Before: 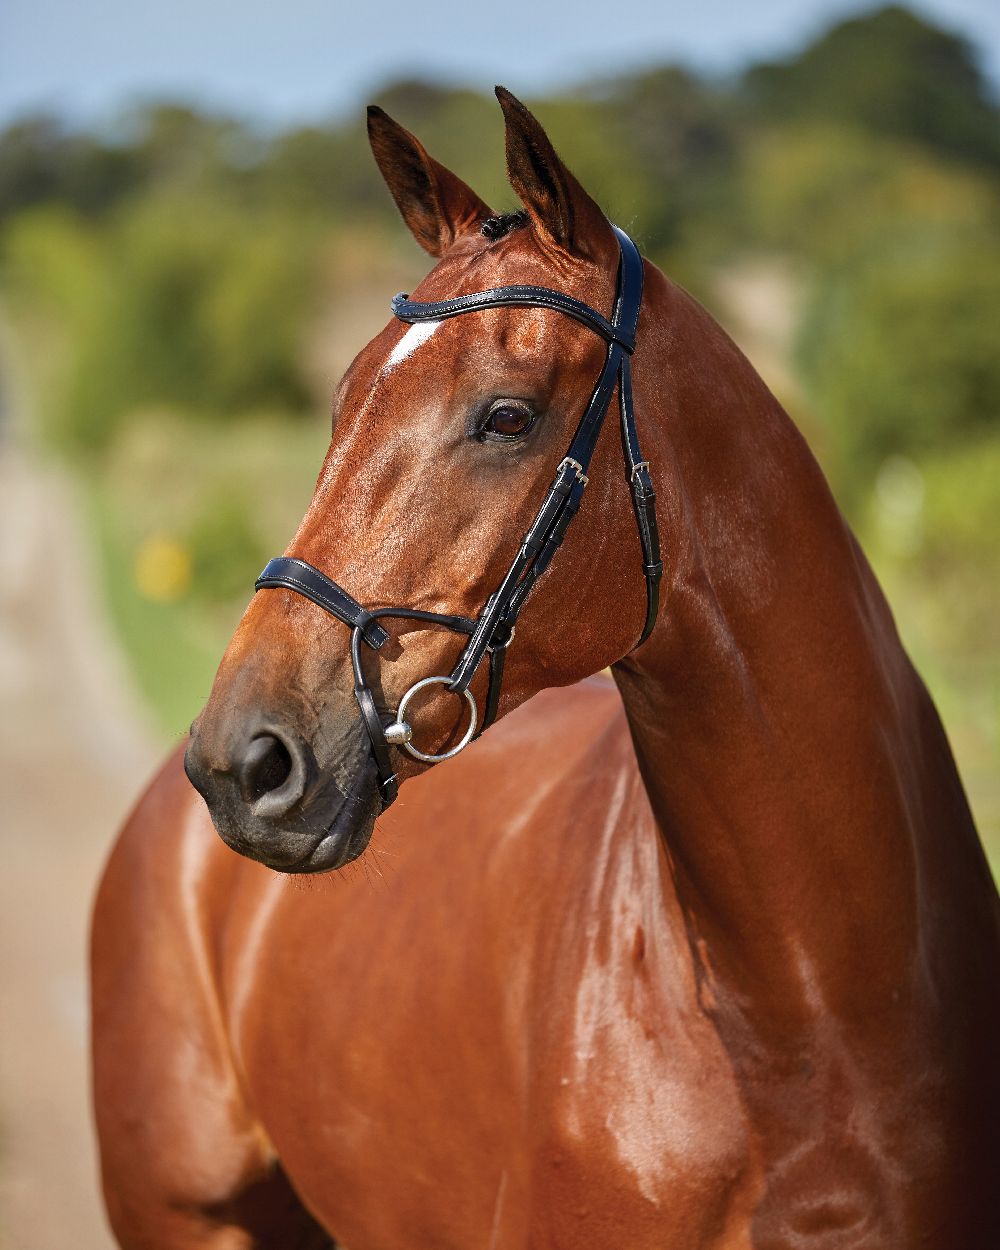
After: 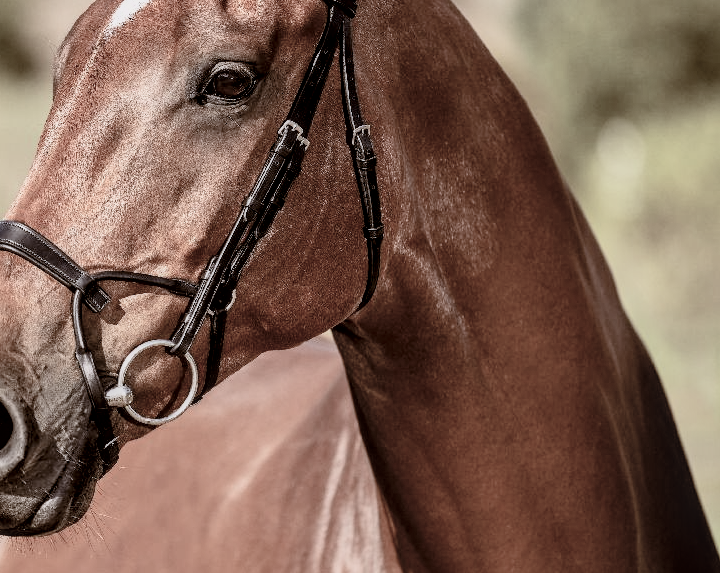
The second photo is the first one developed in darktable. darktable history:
rotate and perspective: automatic cropping original format, crop left 0, crop top 0
tone curve: curves: ch0 [(0, 0) (0.082, 0.02) (0.129, 0.078) (0.275, 0.301) (0.67, 0.809) (1, 1)], color space Lab, linked channels, preserve colors none
filmic rgb: black relative exposure -7.65 EV, white relative exposure 4.56 EV, hardness 3.61, contrast 1.05
local contrast: on, module defaults
color balance rgb: shadows lift › luminance 1%, shadows lift › chroma 0.2%, shadows lift › hue 20°, power › luminance 1%, power › chroma 0.4%, power › hue 34°, highlights gain › luminance 0.8%, highlights gain › chroma 0.4%, highlights gain › hue 44°, global offset › chroma 0.4%, global offset › hue 34°, white fulcrum 0.08 EV, linear chroma grading › shadows -7%, linear chroma grading › highlights -7%, linear chroma grading › global chroma -10%, linear chroma grading › mid-tones -8%, perceptual saturation grading › global saturation -28%, perceptual saturation grading › highlights -20%, perceptual saturation grading › mid-tones -24%, perceptual saturation grading › shadows -24%, perceptual brilliance grading › global brilliance -1%, perceptual brilliance grading › highlights -1%, perceptual brilliance grading › mid-tones -1%, perceptual brilliance grading › shadows -1%, global vibrance -17%, contrast -6%
white balance: red 0.976, blue 1.04
crop and rotate: left 27.938%, top 27.046%, bottom 27.046%
